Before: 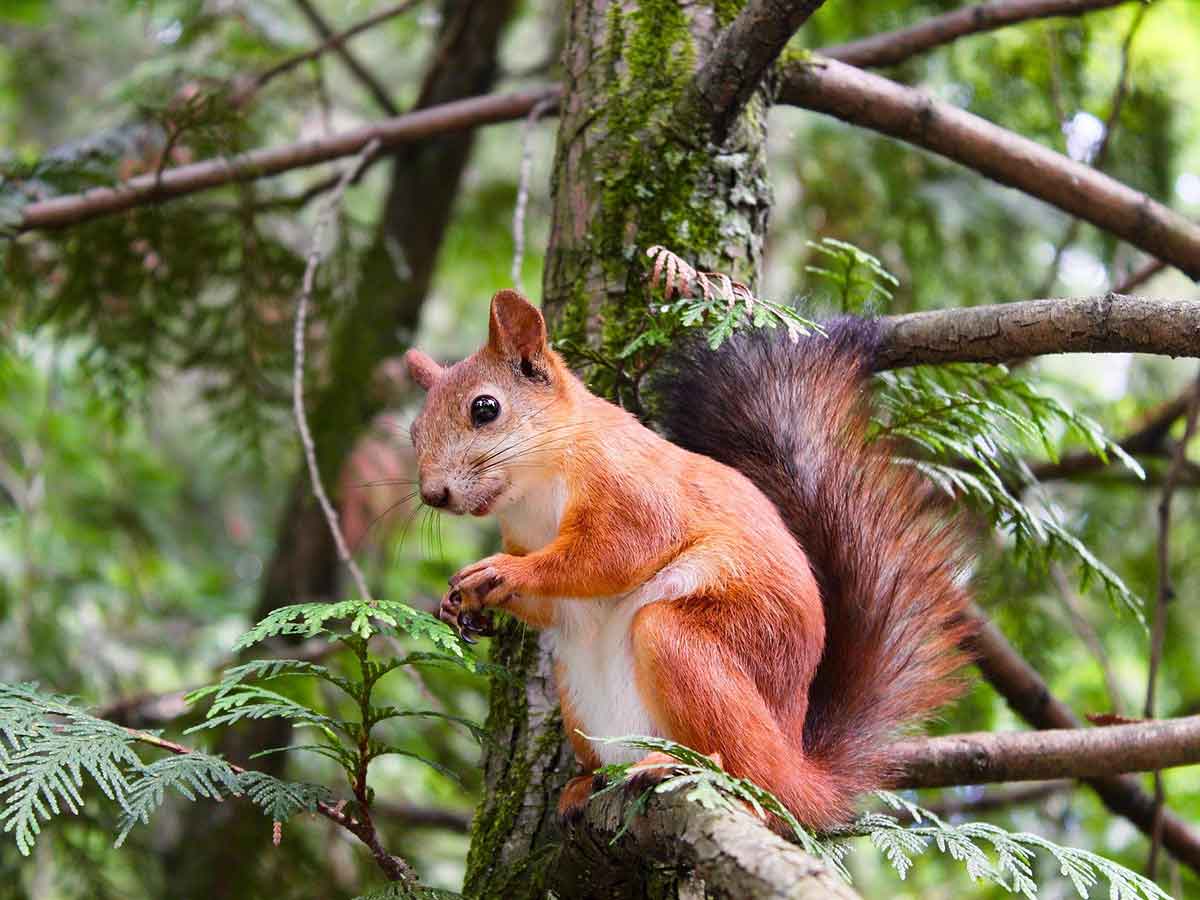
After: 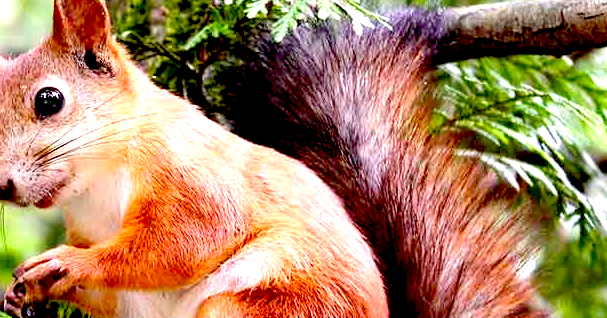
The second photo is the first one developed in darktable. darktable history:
crop: left 36.408%, top 34.244%, right 12.976%, bottom 30.365%
exposure: black level correction 0.033, exposure 0.905 EV, compensate highlight preservation false
